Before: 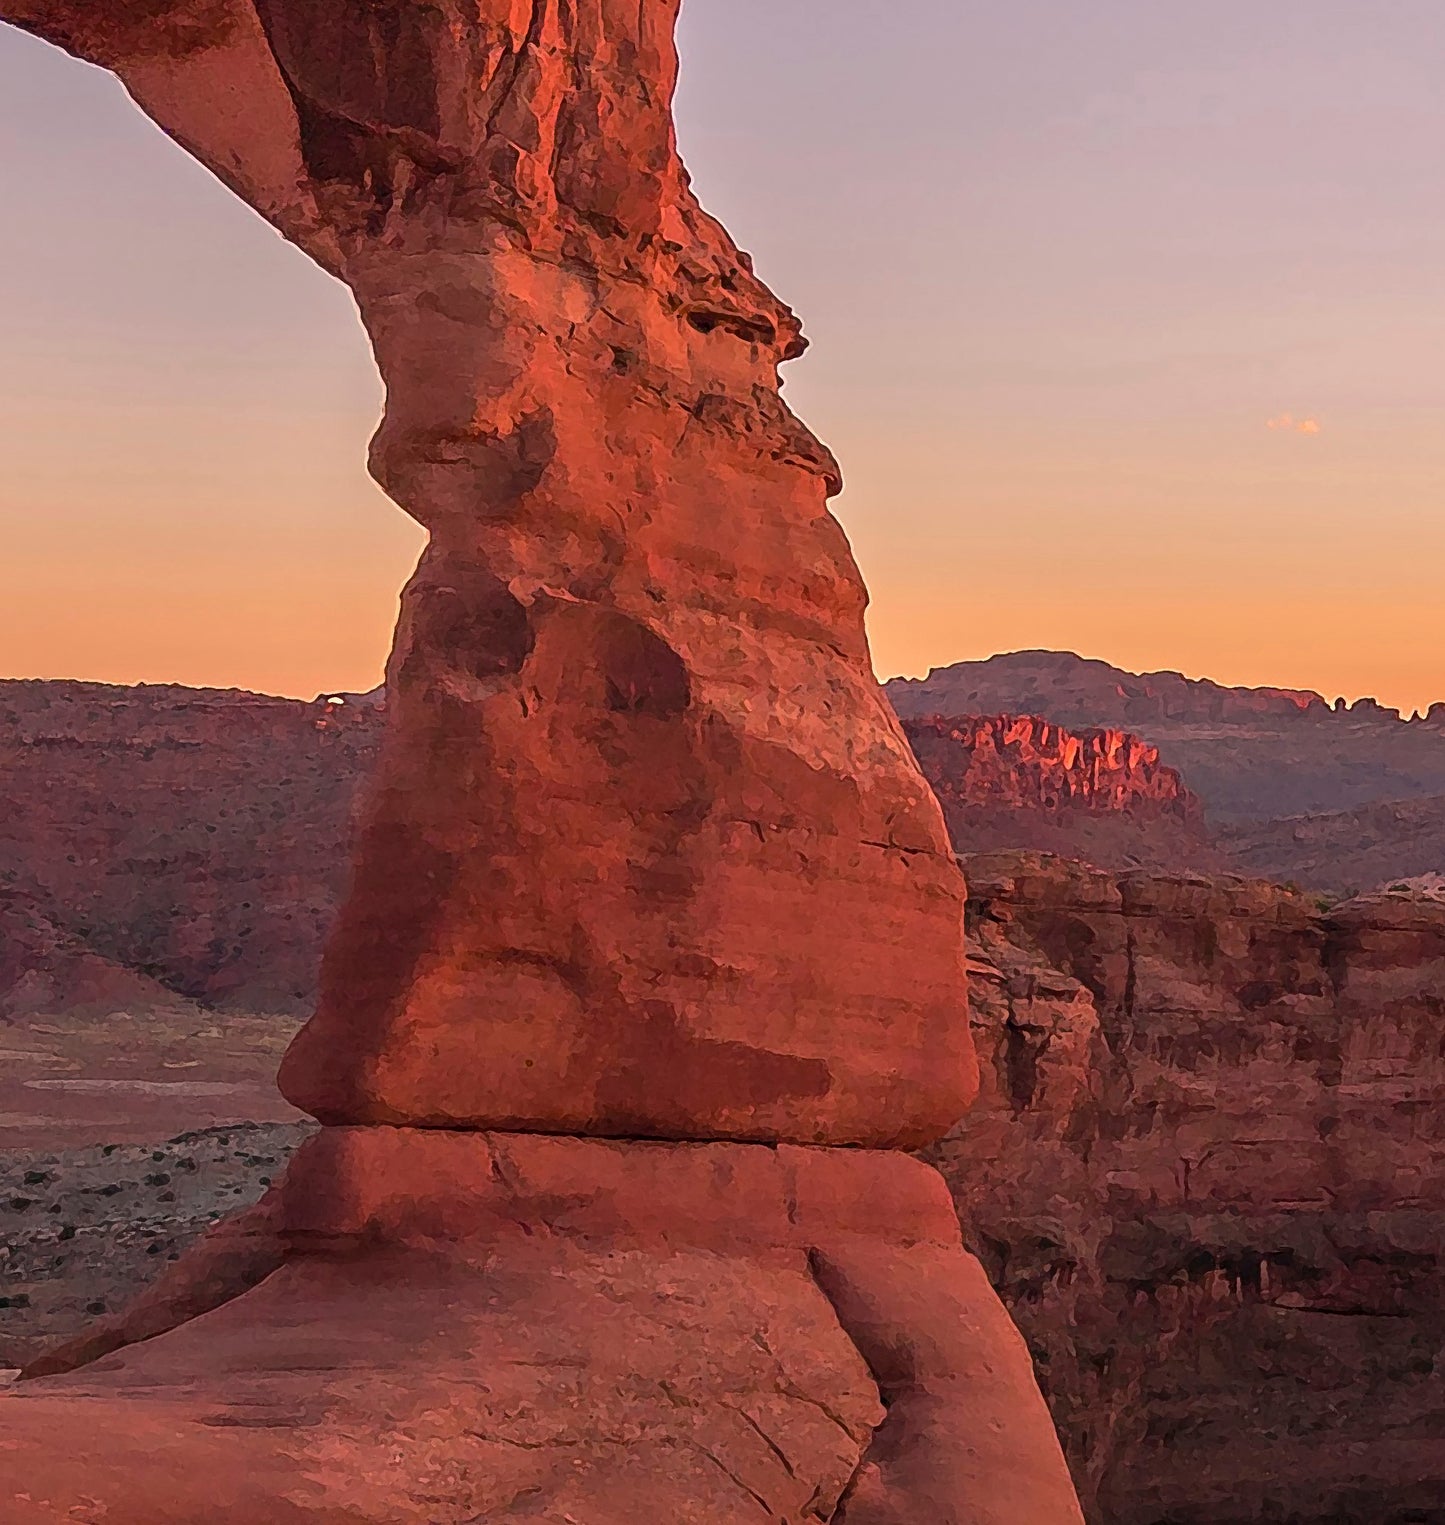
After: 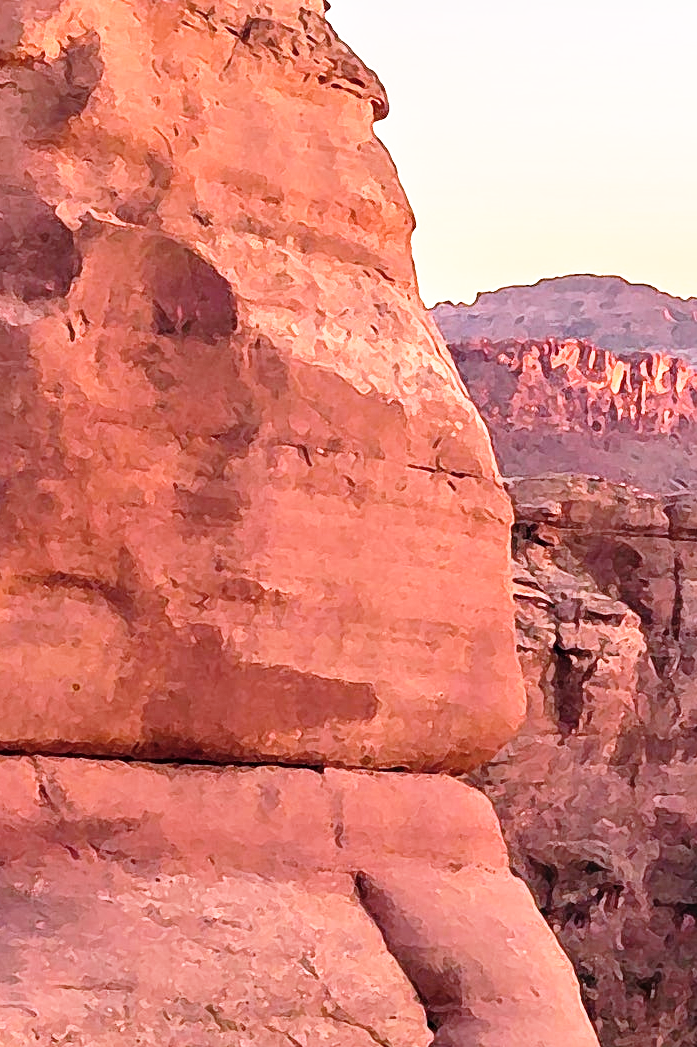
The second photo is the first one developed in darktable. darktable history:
color correction: saturation 0.8
crop: left 31.379%, top 24.658%, right 20.326%, bottom 6.628%
color calibration: x 0.37, y 0.382, temperature 4313.32 K
contrast equalizer: octaves 7, y [[0.6 ×6], [0.55 ×6], [0 ×6], [0 ×6], [0 ×6]], mix 0.15
exposure: exposure 0.566 EV, compensate highlight preservation false
tone equalizer: -8 EV -0.55 EV
base curve: curves: ch0 [(0, 0) (0.012, 0.01) (0.073, 0.168) (0.31, 0.711) (0.645, 0.957) (1, 1)], preserve colors none
